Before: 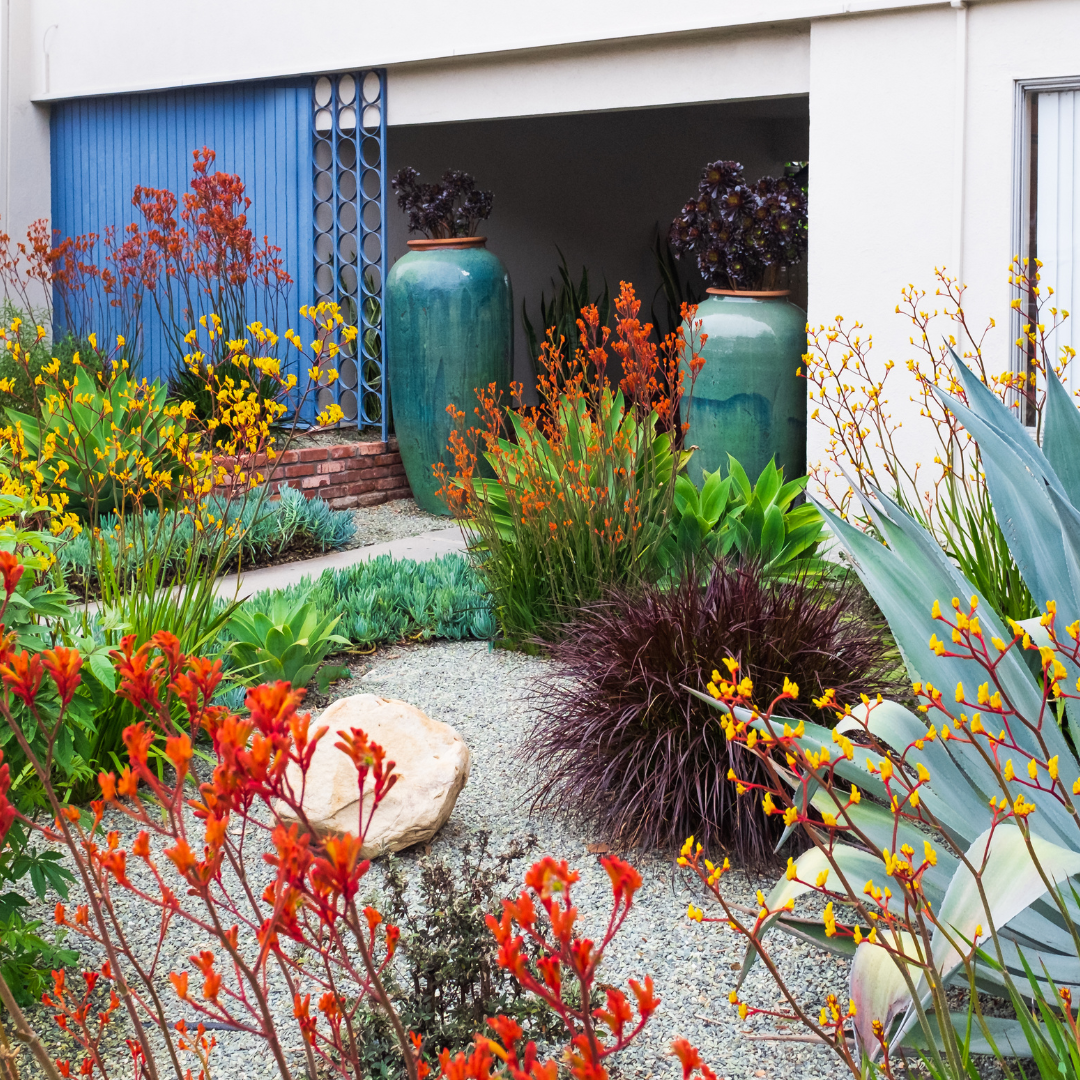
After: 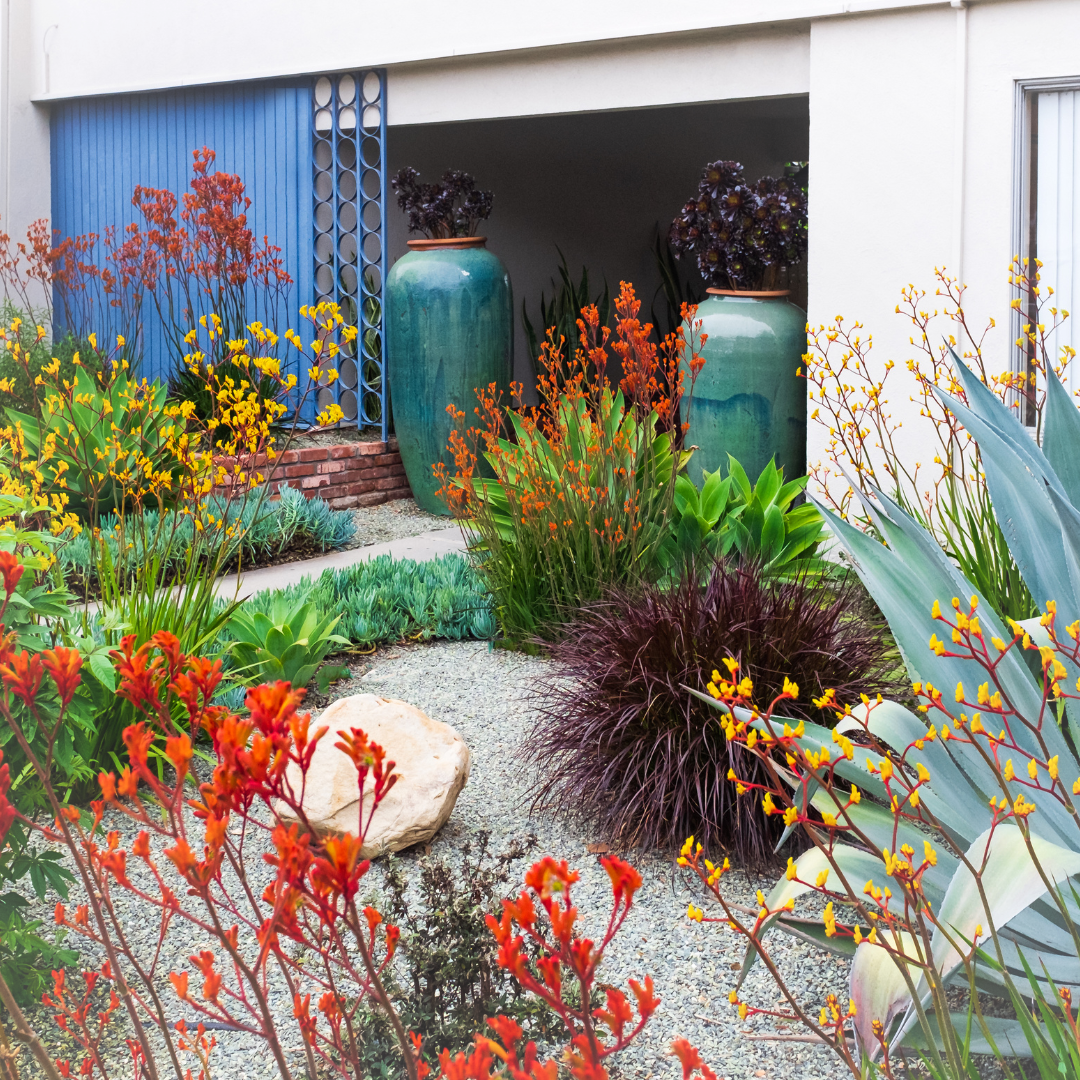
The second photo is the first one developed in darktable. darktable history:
vignetting: fall-off start 75.67%, brightness 0.054, saturation -0.003, width/height ratio 1.081, unbound false
